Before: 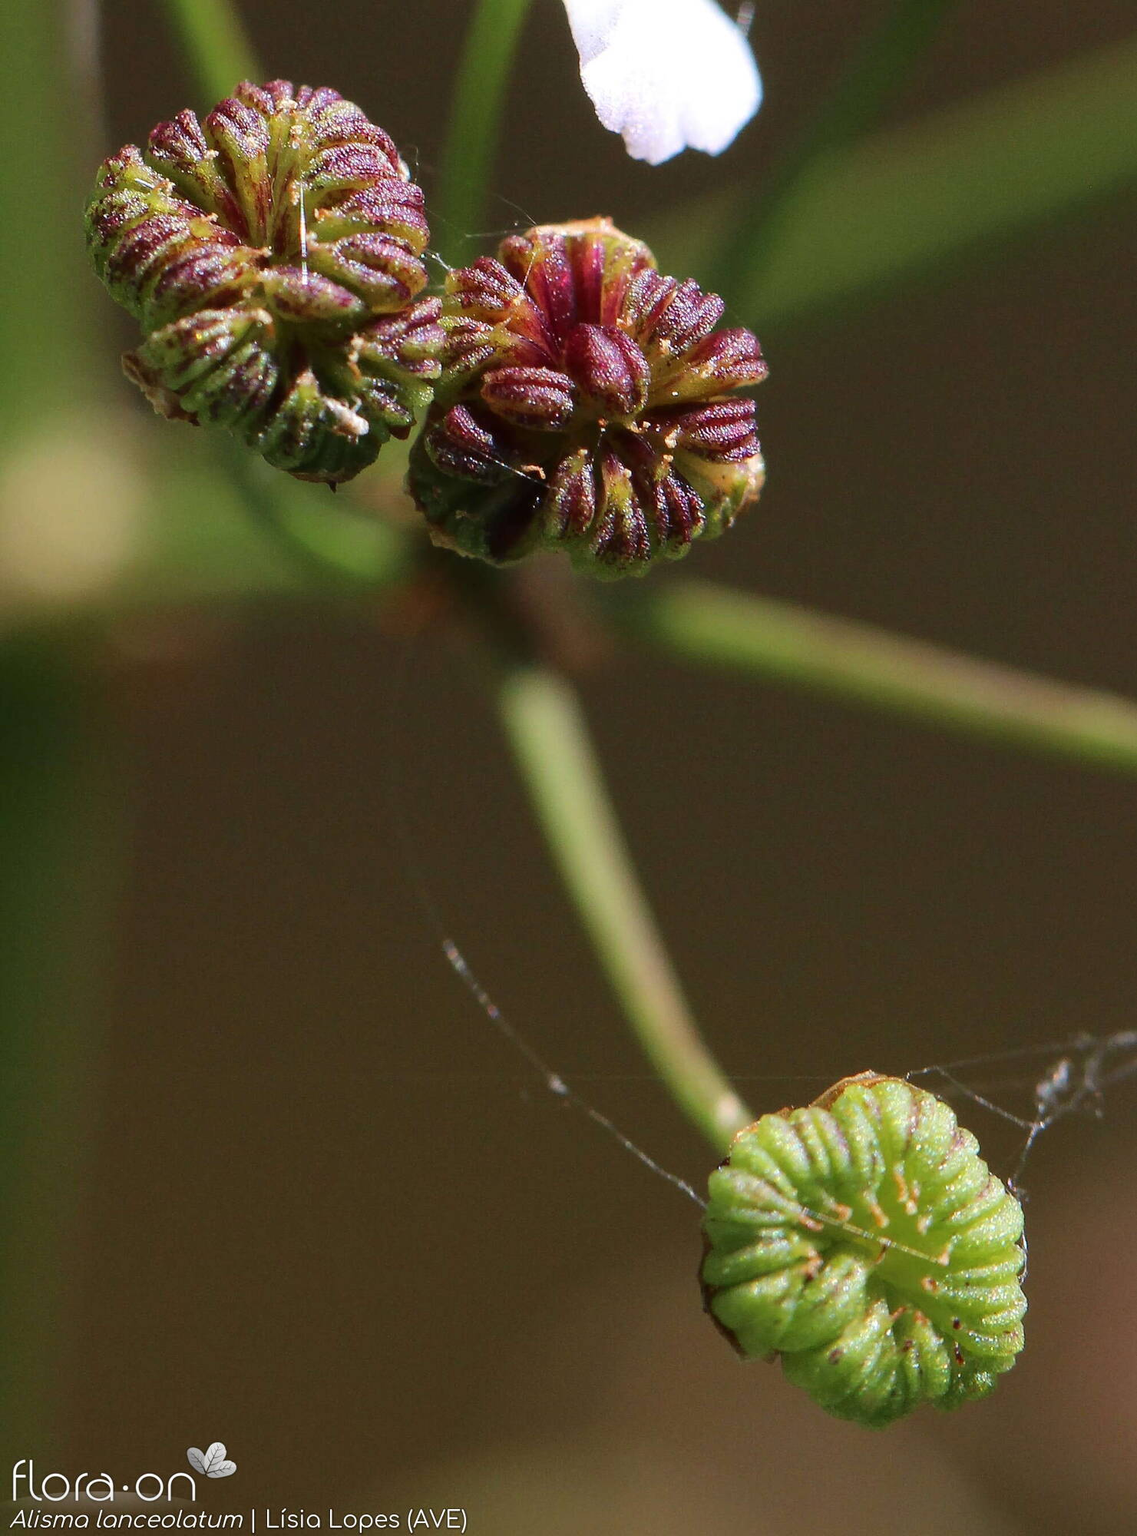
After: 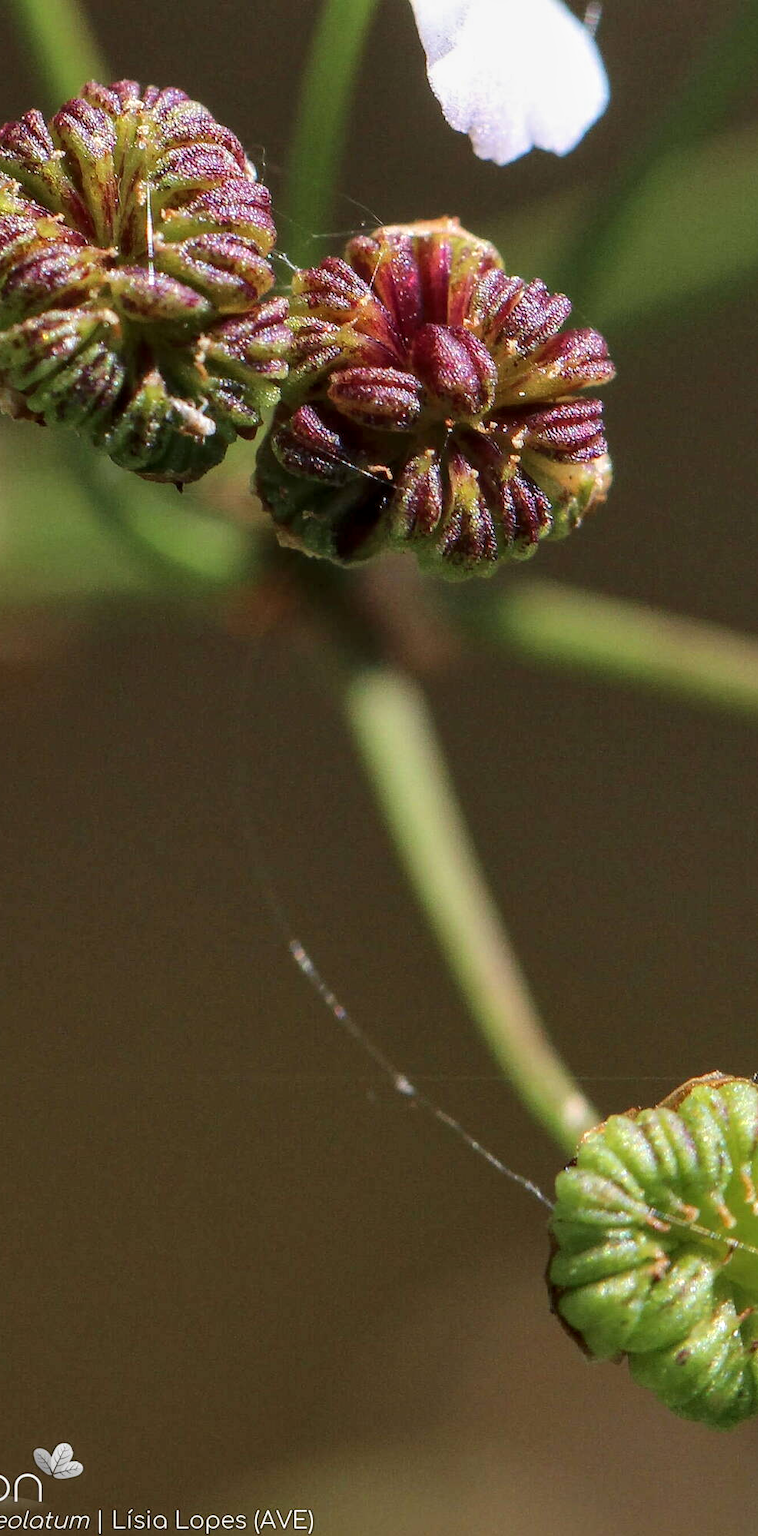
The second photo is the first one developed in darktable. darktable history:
shadows and highlights: shadows 32, highlights -32, soften with gaussian
local contrast: on, module defaults
crop and rotate: left 13.537%, right 19.796%
